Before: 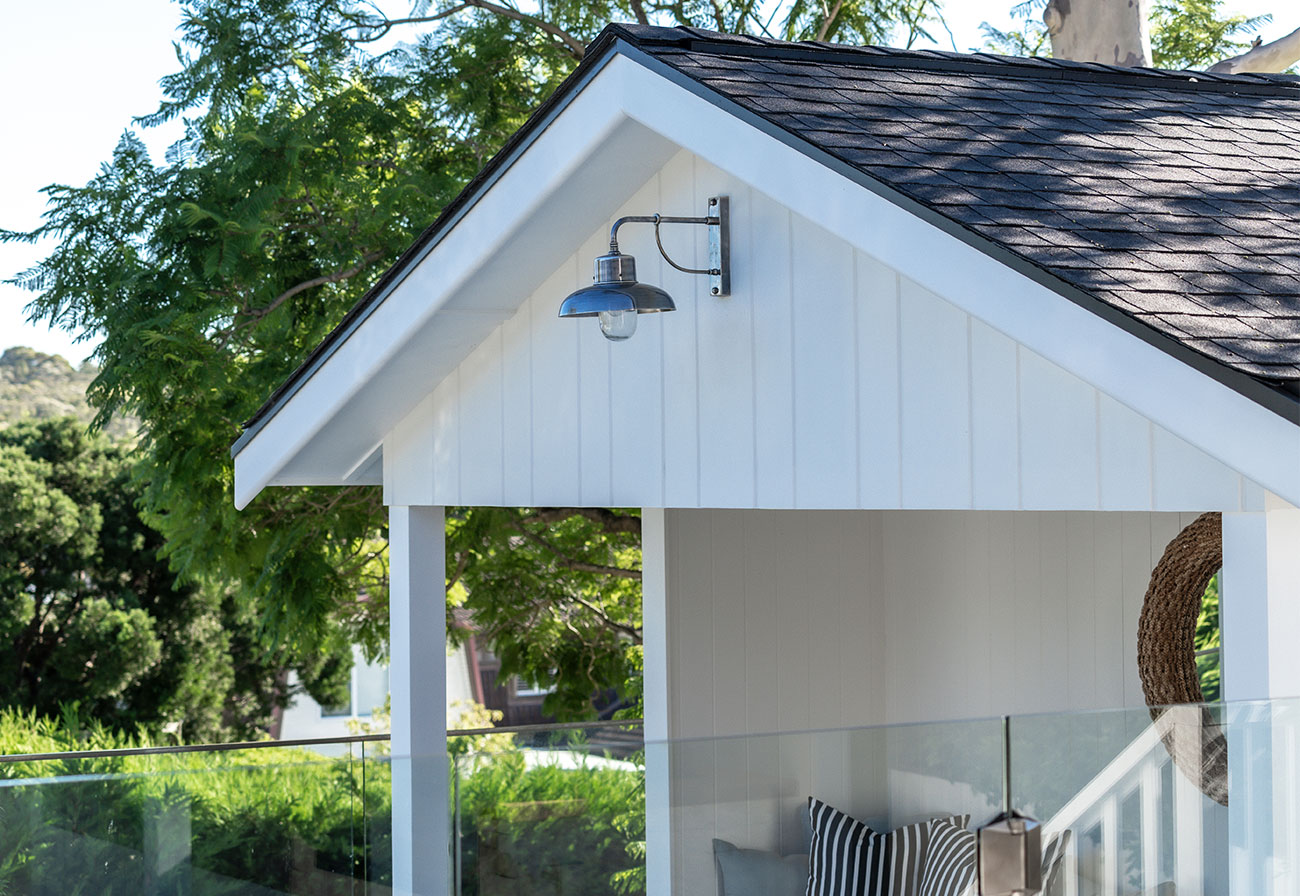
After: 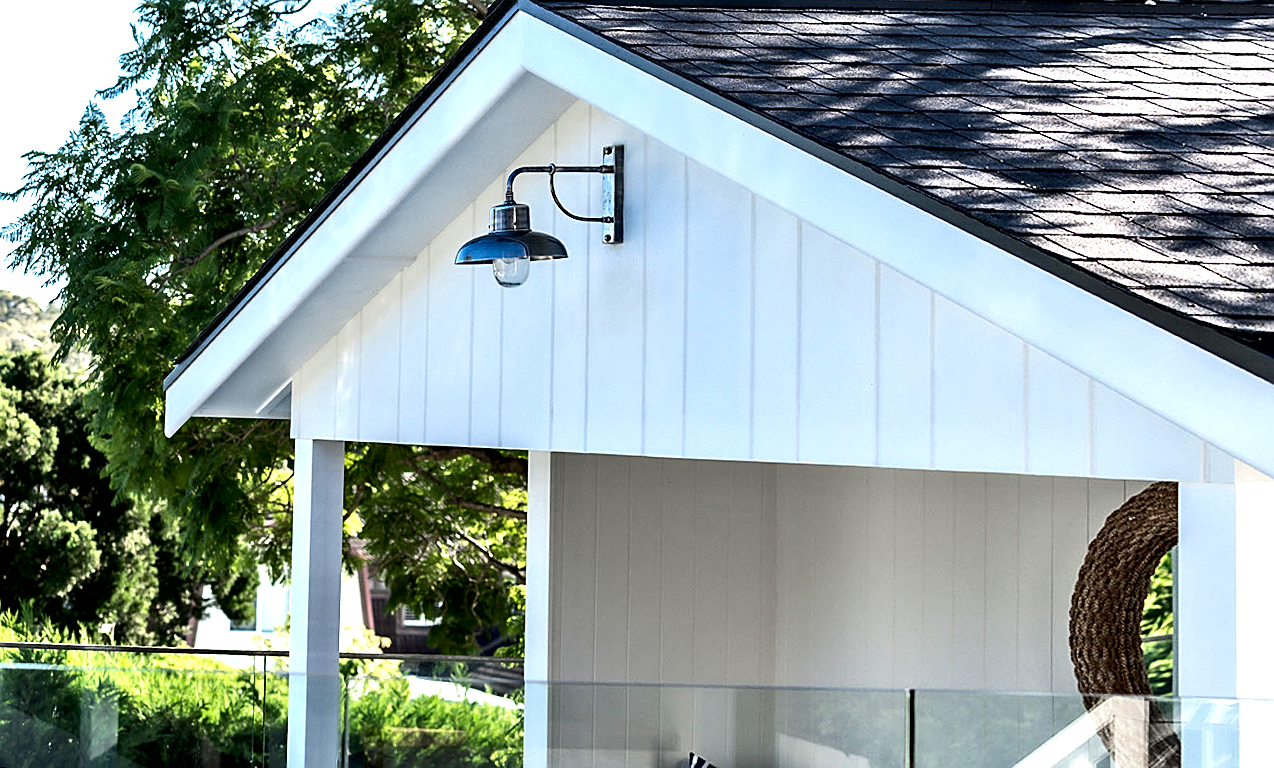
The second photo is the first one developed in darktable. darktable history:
contrast equalizer: y [[0.514, 0.573, 0.581, 0.508, 0.5, 0.5], [0.5 ×6], [0.5 ×6], [0 ×6], [0 ×6]]
exposure: black level correction 0.001, compensate highlight preservation false
sharpen: on, module defaults
rotate and perspective: rotation 1.69°, lens shift (vertical) -0.023, lens shift (horizontal) -0.291, crop left 0.025, crop right 0.988, crop top 0.092, crop bottom 0.842
contrast brightness saturation: contrast 0.08, saturation 0.02
tone equalizer: -8 EV -0.75 EV, -7 EV -0.7 EV, -6 EV -0.6 EV, -5 EV -0.4 EV, -3 EV 0.4 EV, -2 EV 0.6 EV, -1 EV 0.7 EV, +0 EV 0.75 EV, edges refinement/feathering 500, mask exposure compensation -1.57 EV, preserve details no
haze removal: compatibility mode true, adaptive false
